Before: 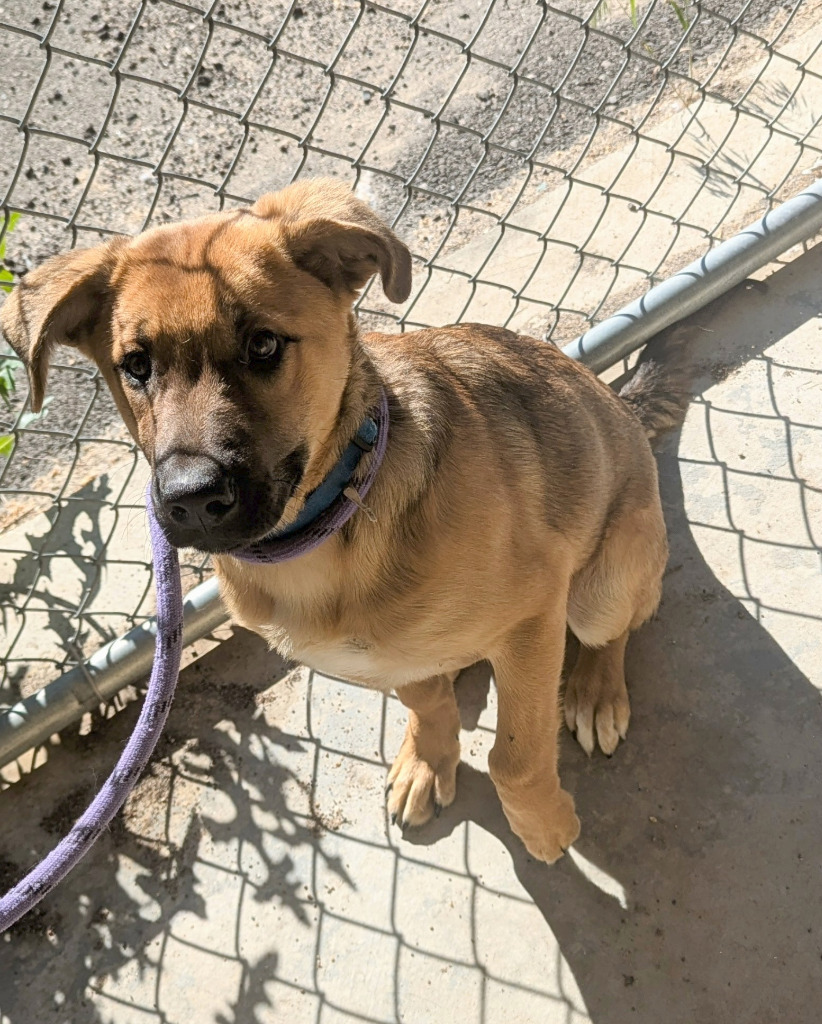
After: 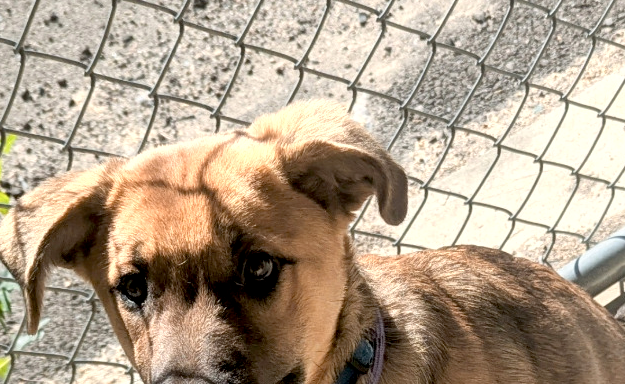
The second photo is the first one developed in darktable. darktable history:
crop: left 0.515%, top 7.647%, right 23.406%, bottom 54.847%
exposure: black level correction 0.009, exposure 0.017 EV, compensate highlight preservation false
color zones: curves: ch0 [(0.018, 0.548) (0.224, 0.64) (0.425, 0.447) (0.675, 0.575) (0.732, 0.579)]; ch1 [(0.066, 0.487) (0.25, 0.5) (0.404, 0.43) (0.75, 0.421) (0.956, 0.421)]; ch2 [(0.044, 0.561) (0.215, 0.465) (0.399, 0.544) (0.465, 0.548) (0.614, 0.447) (0.724, 0.43) (0.882, 0.623) (0.956, 0.632)]
